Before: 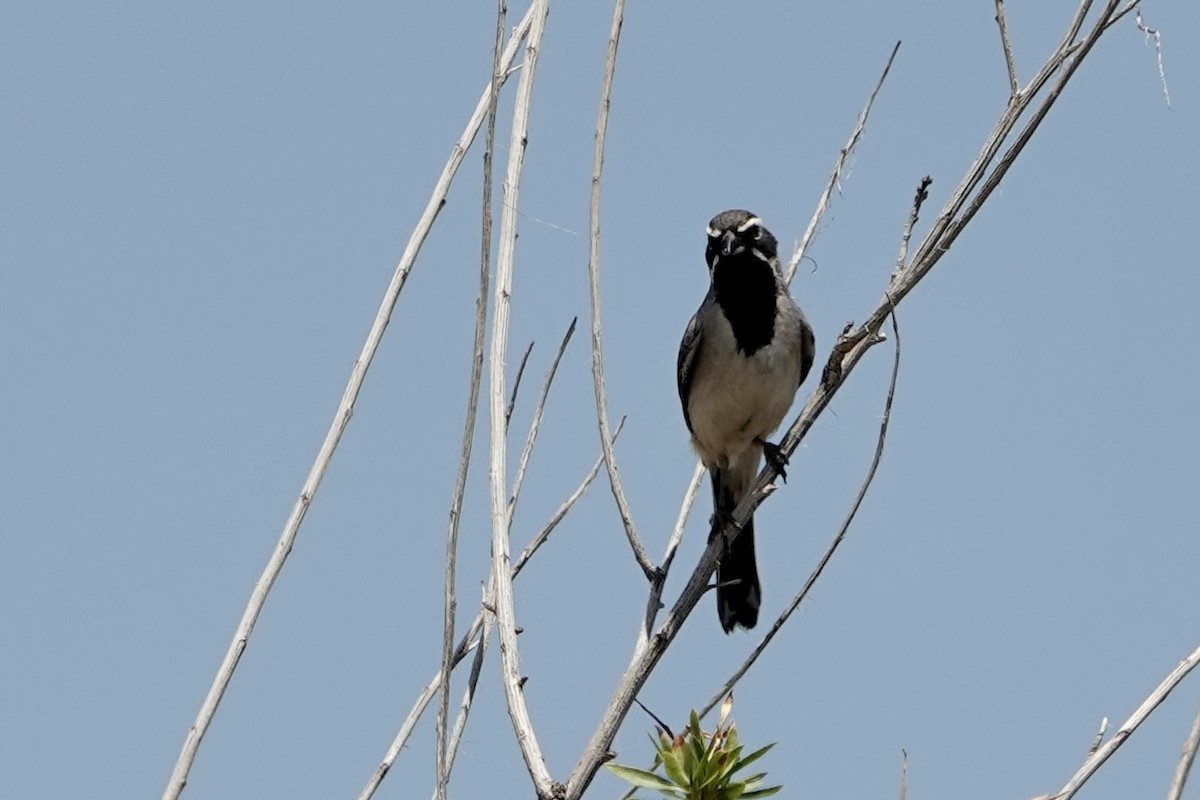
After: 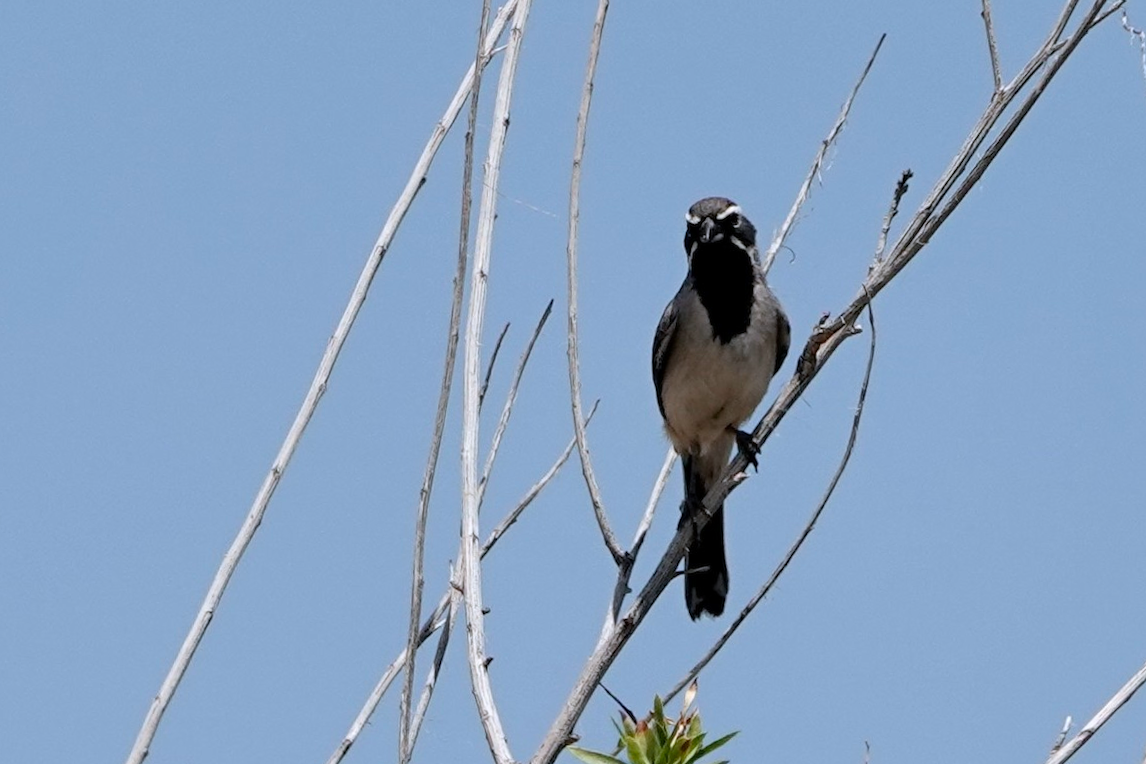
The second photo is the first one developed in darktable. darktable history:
crop and rotate: angle -1.81°
color calibration: gray › normalize channels true, illuminant as shot in camera, x 0.358, y 0.373, temperature 4628.91 K, gamut compression 0.006
